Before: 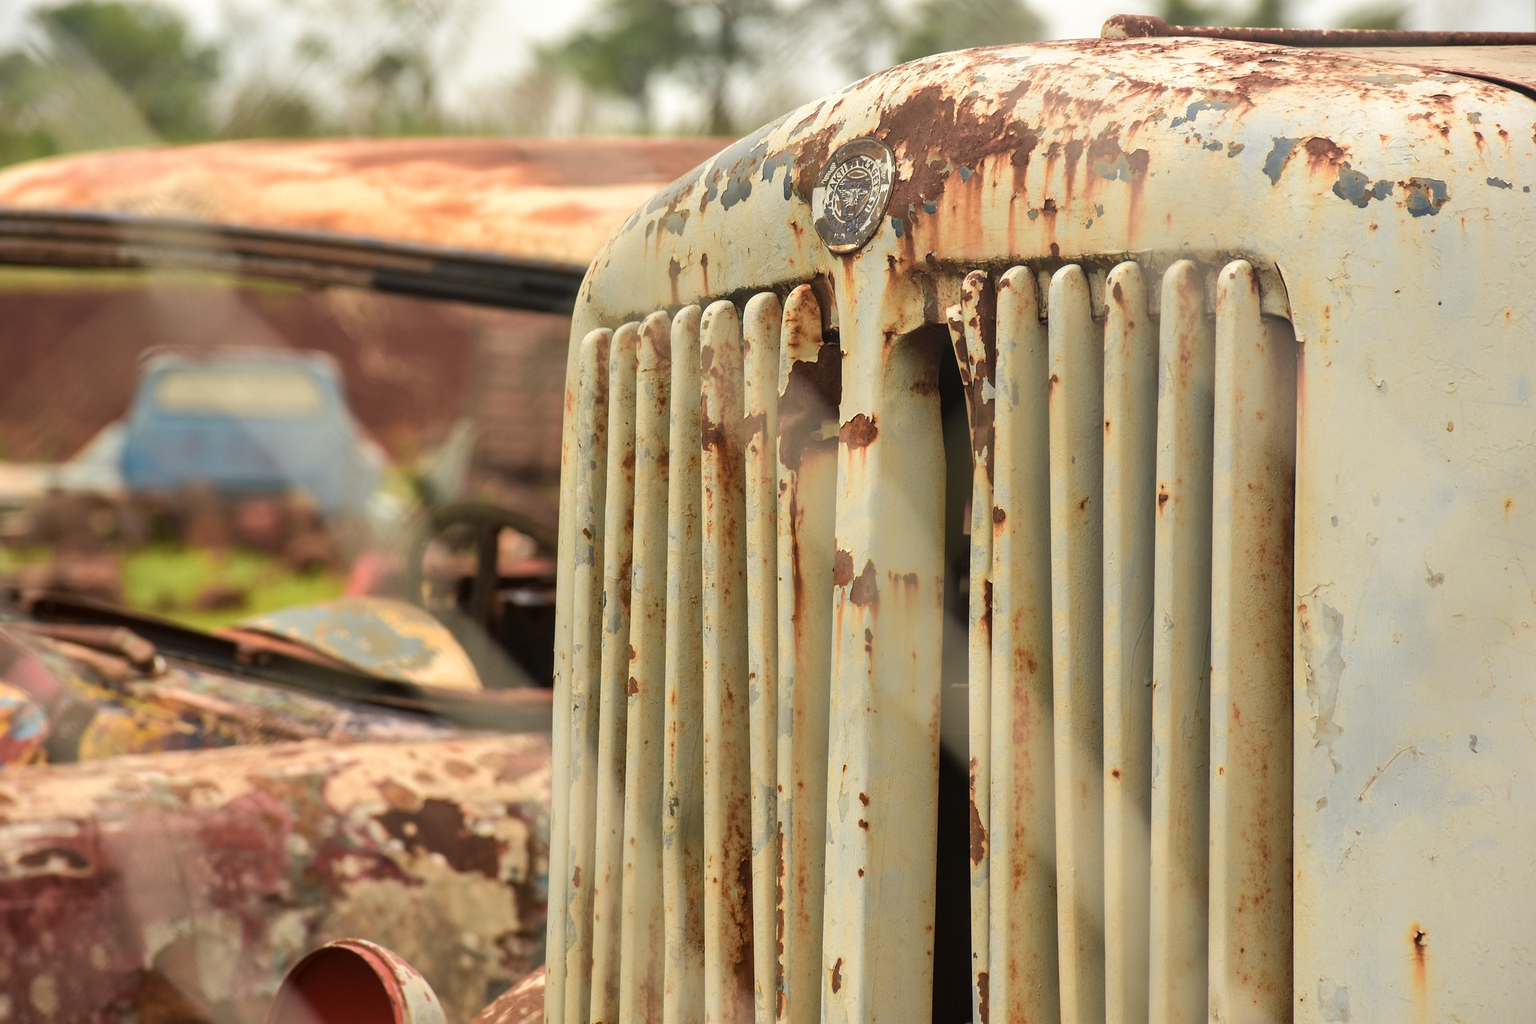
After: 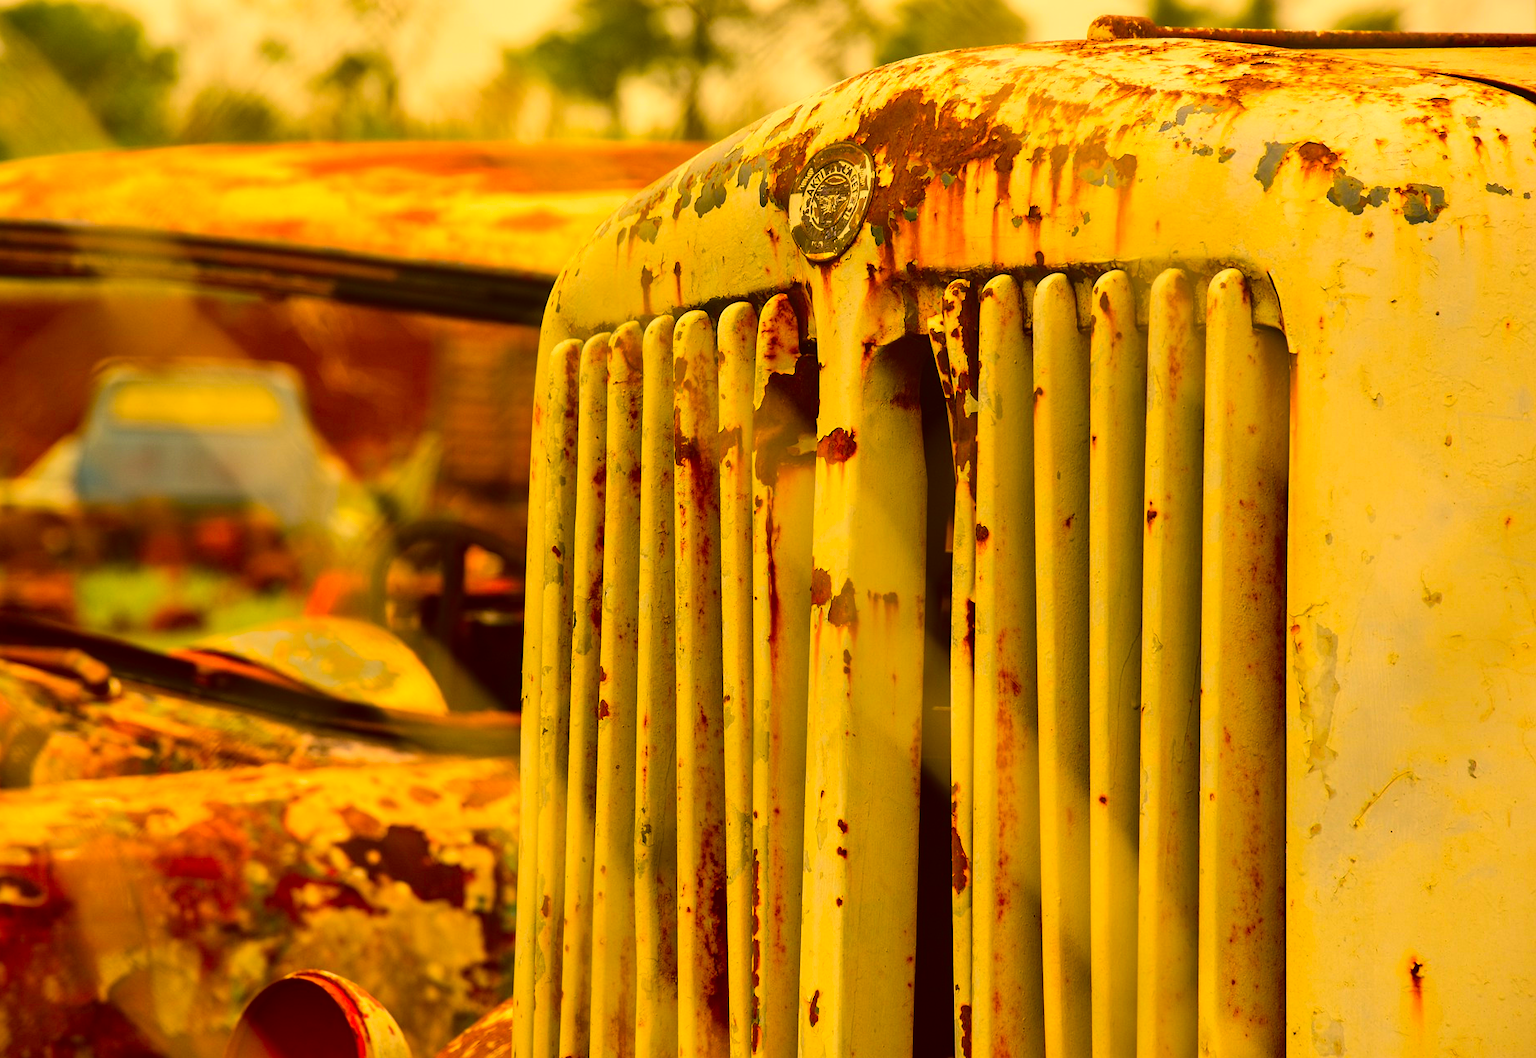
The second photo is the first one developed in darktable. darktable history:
tone curve: curves: ch0 [(0.016, 0.011) (0.21, 0.113) (0.515, 0.476) (0.78, 0.795) (1, 0.981)], color space Lab, independent channels, preserve colors none
crop and rotate: left 3.185%
color correction: highlights a* 10.65, highlights b* 30.49, shadows a* 2.69, shadows b* 17.61, saturation 1.76
